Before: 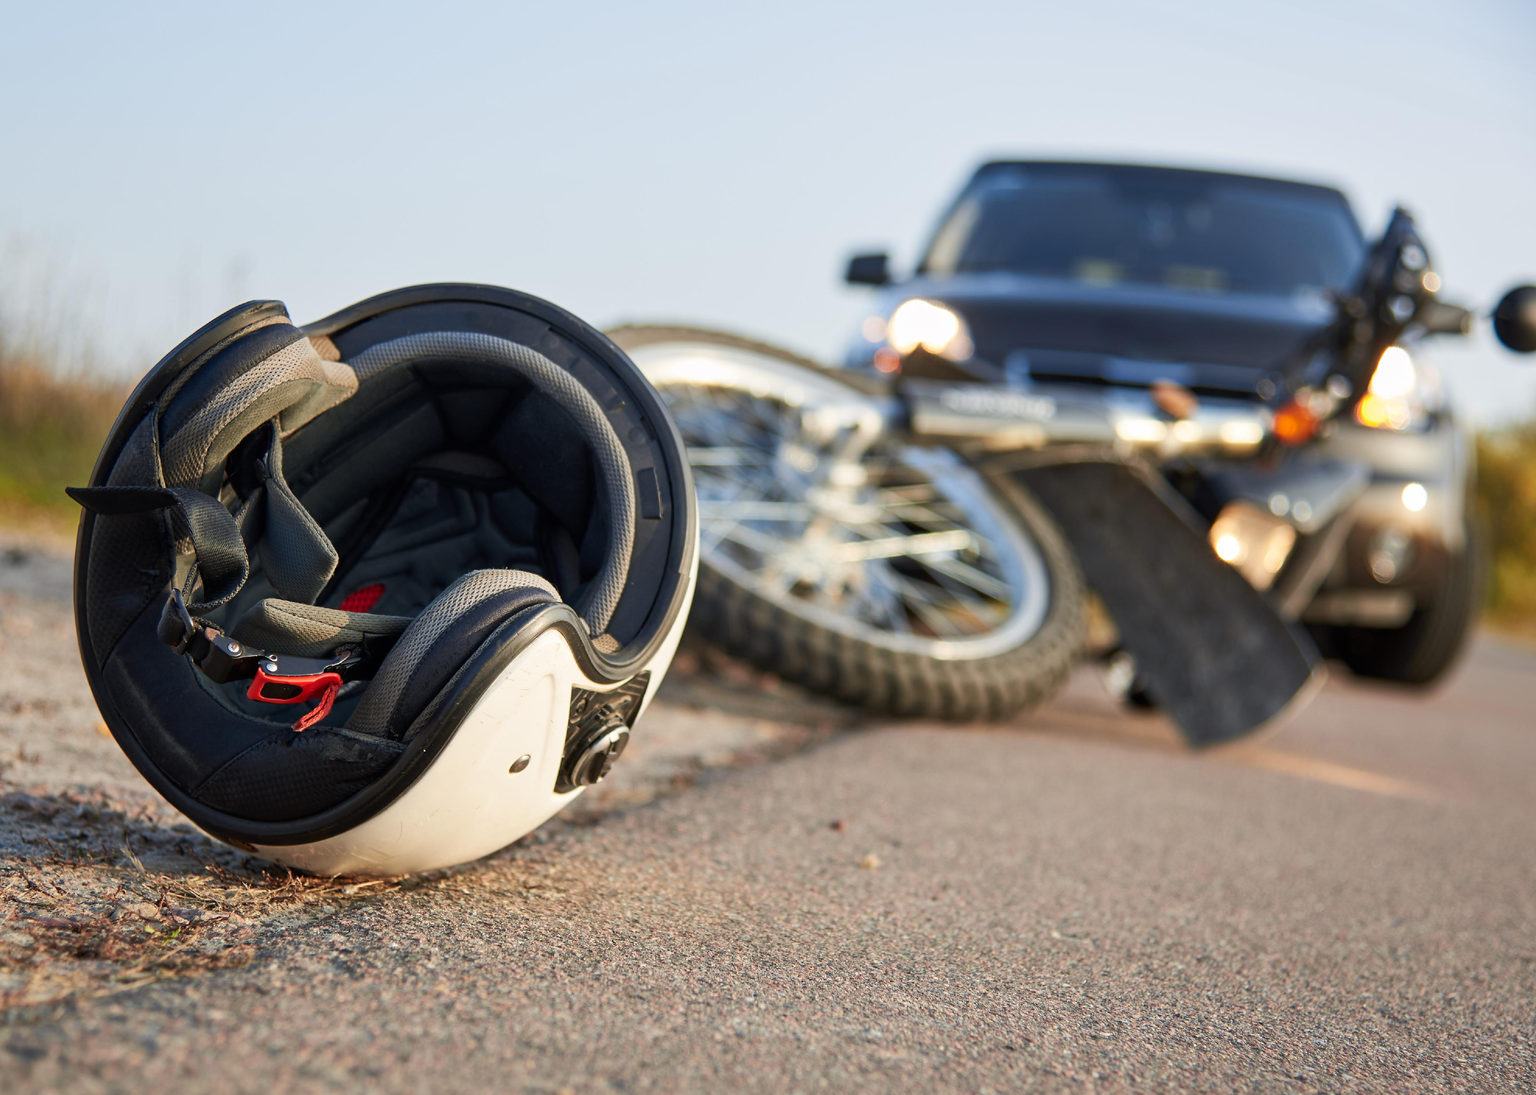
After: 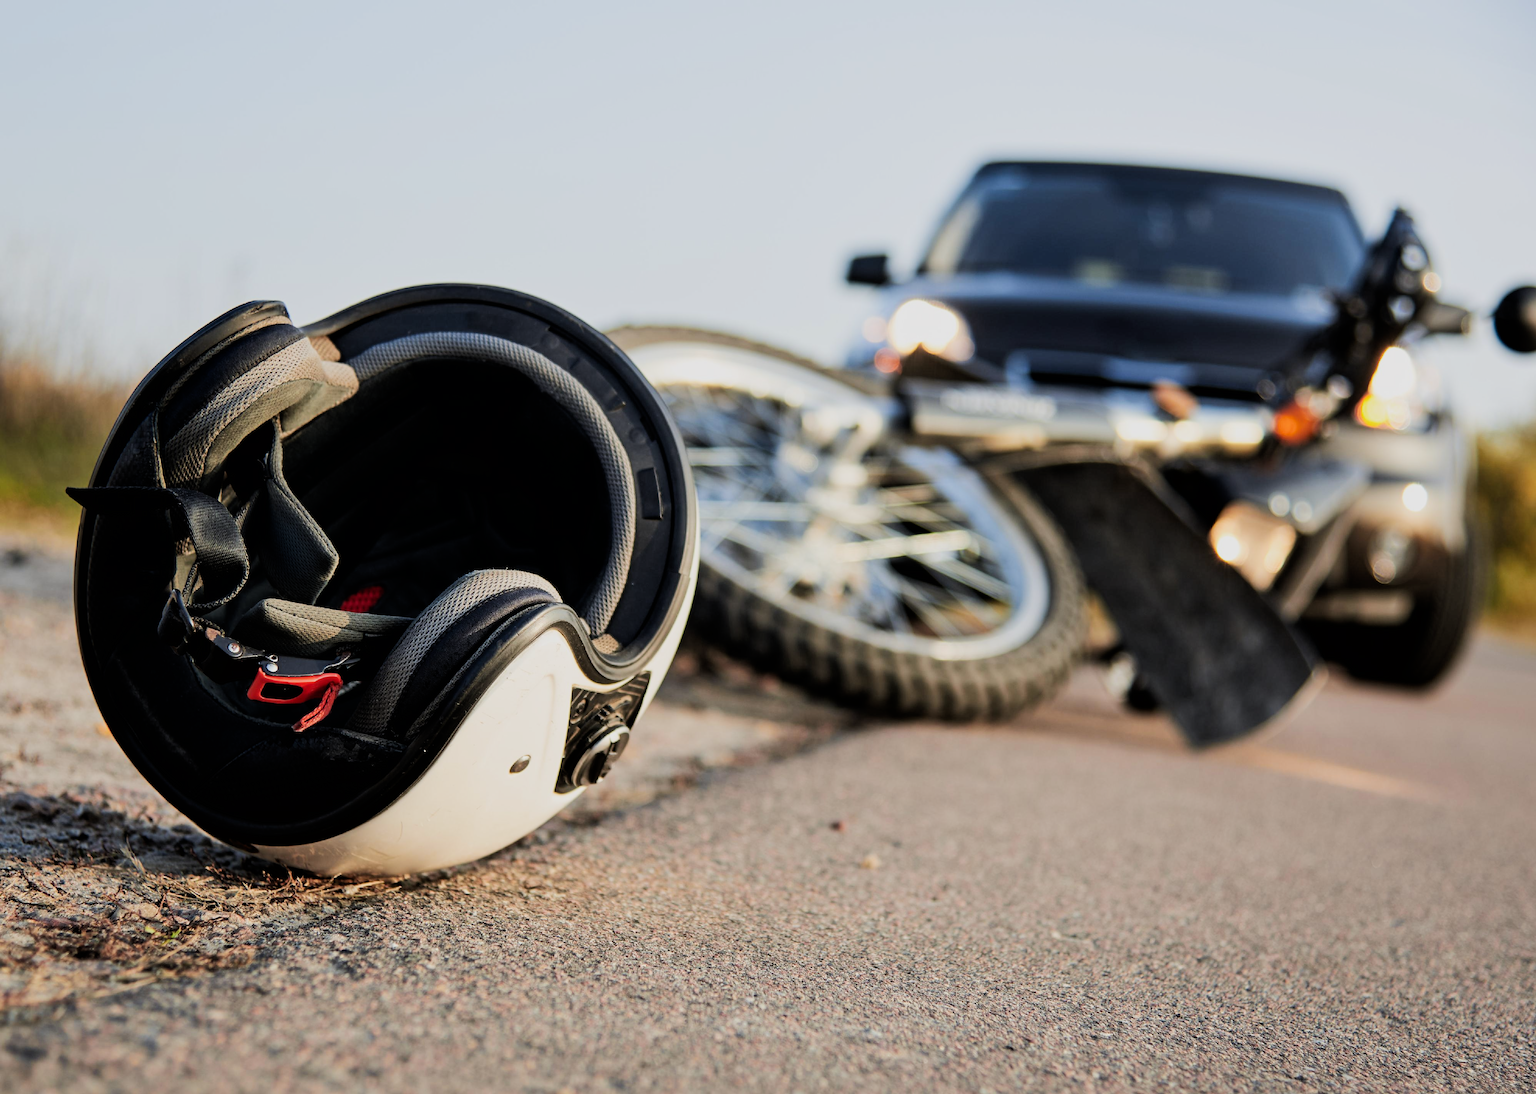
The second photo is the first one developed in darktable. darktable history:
filmic rgb: black relative exposure -5.05 EV, white relative exposure 3.97 EV, hardness 2.89, contrast 1.299, highlights saturation mix -31.24%
tone equalizer: edges refinement/feathering 500, mask exposure compensation -1.57 EV, preserve details no
